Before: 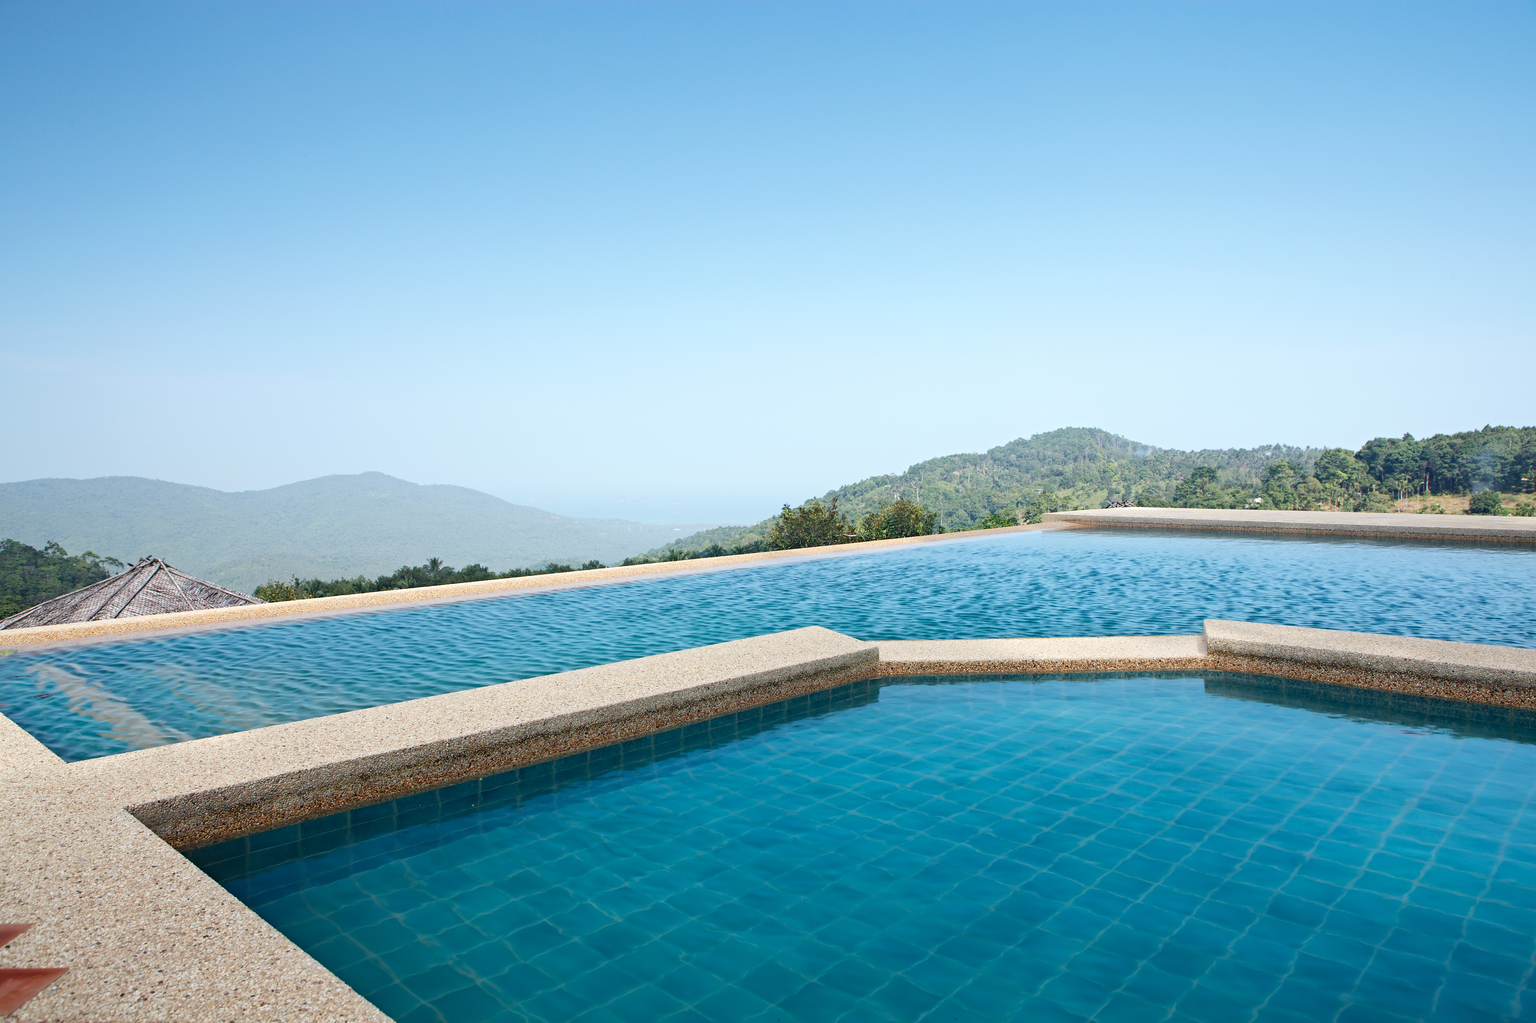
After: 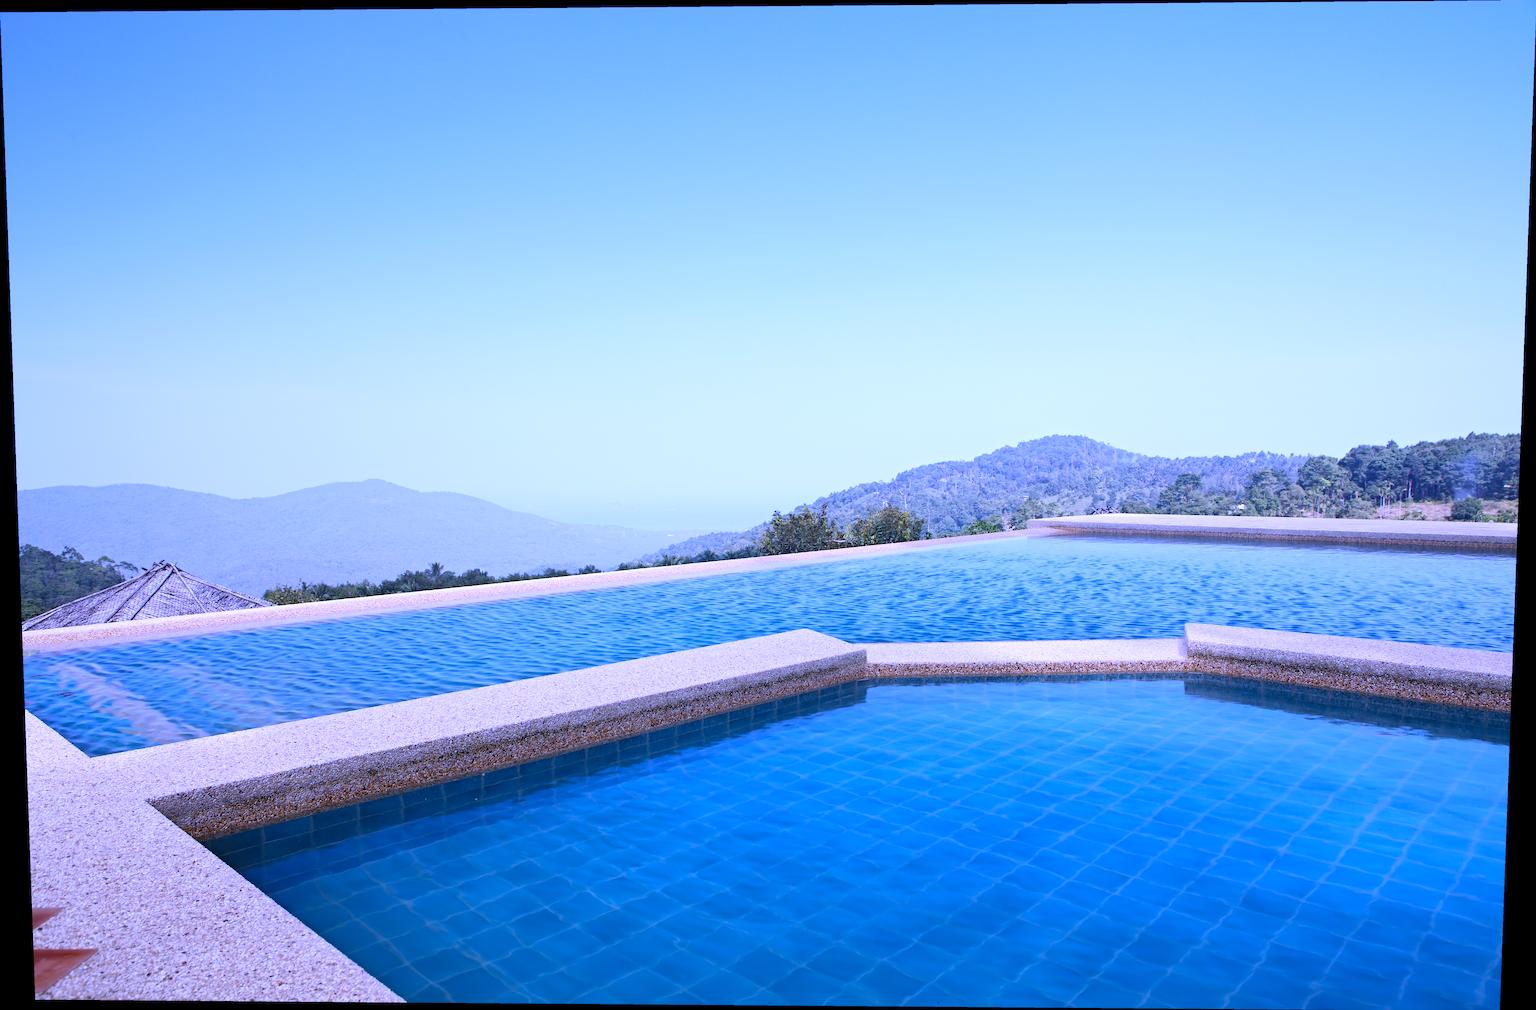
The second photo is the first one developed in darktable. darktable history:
white balance: red 0.98, blue 1.61
rotate and perspective: lens shift (vertical) 0.048, lens shift (horizontal) -0.024, automatic cropping off
